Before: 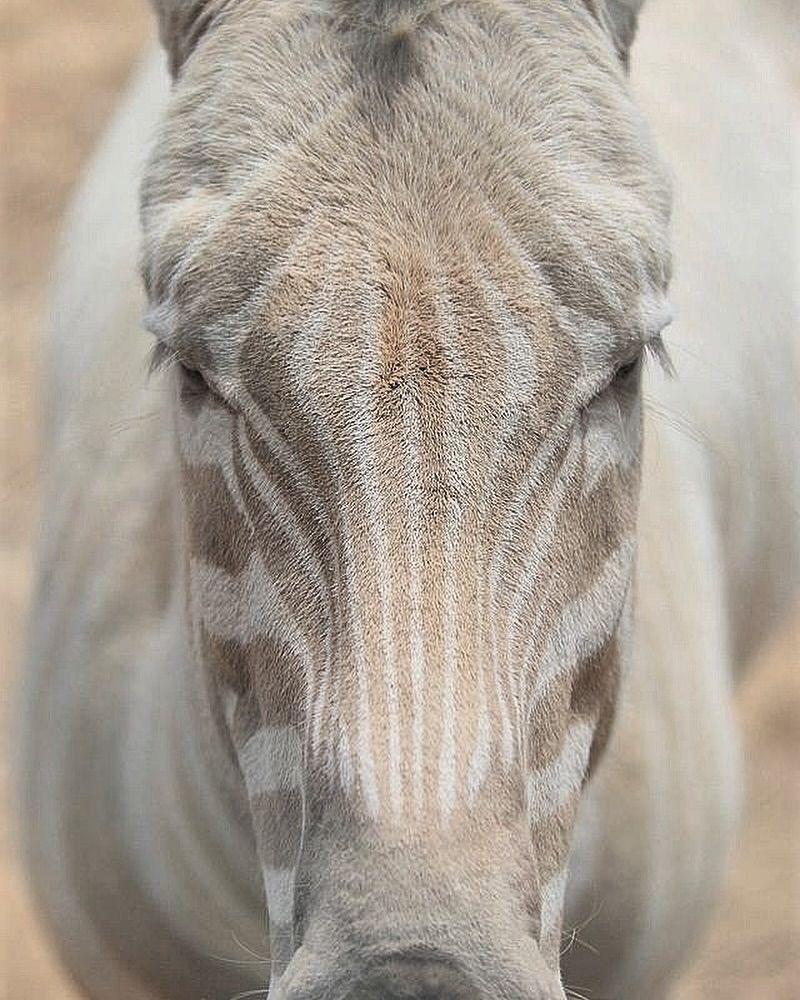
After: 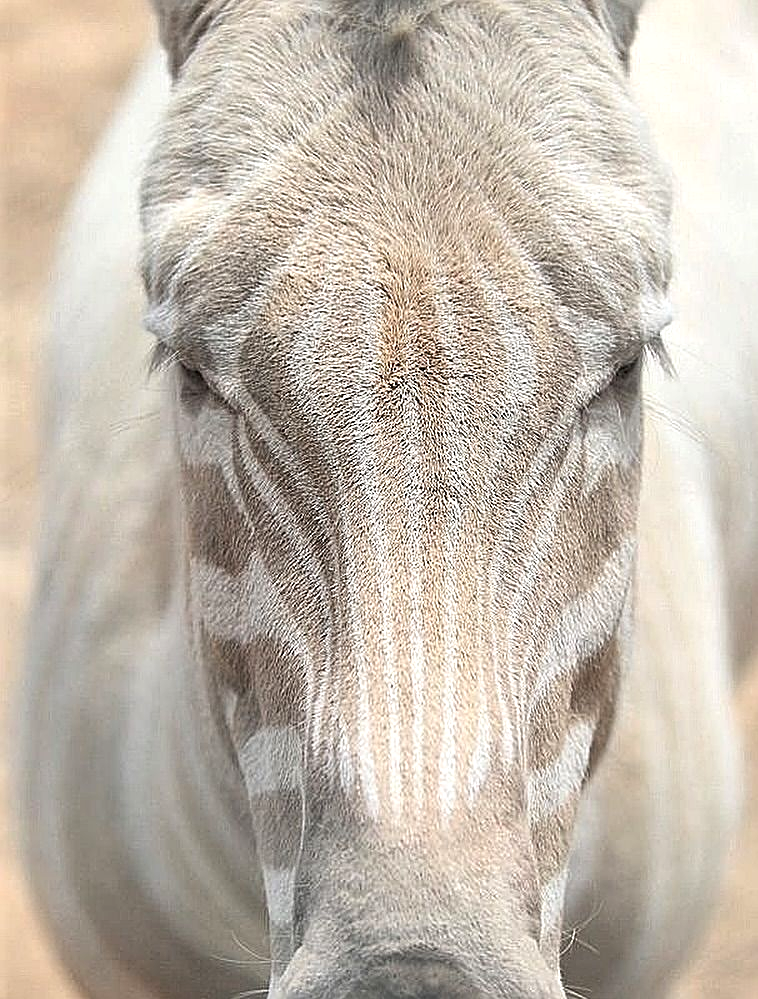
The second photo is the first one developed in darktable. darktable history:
exposure: black level correction 0, exposure 0.499 EV, compensate highlight preservation false
crop and rotate: left 0%, right 5.153%
sharpen: on, module defaults
